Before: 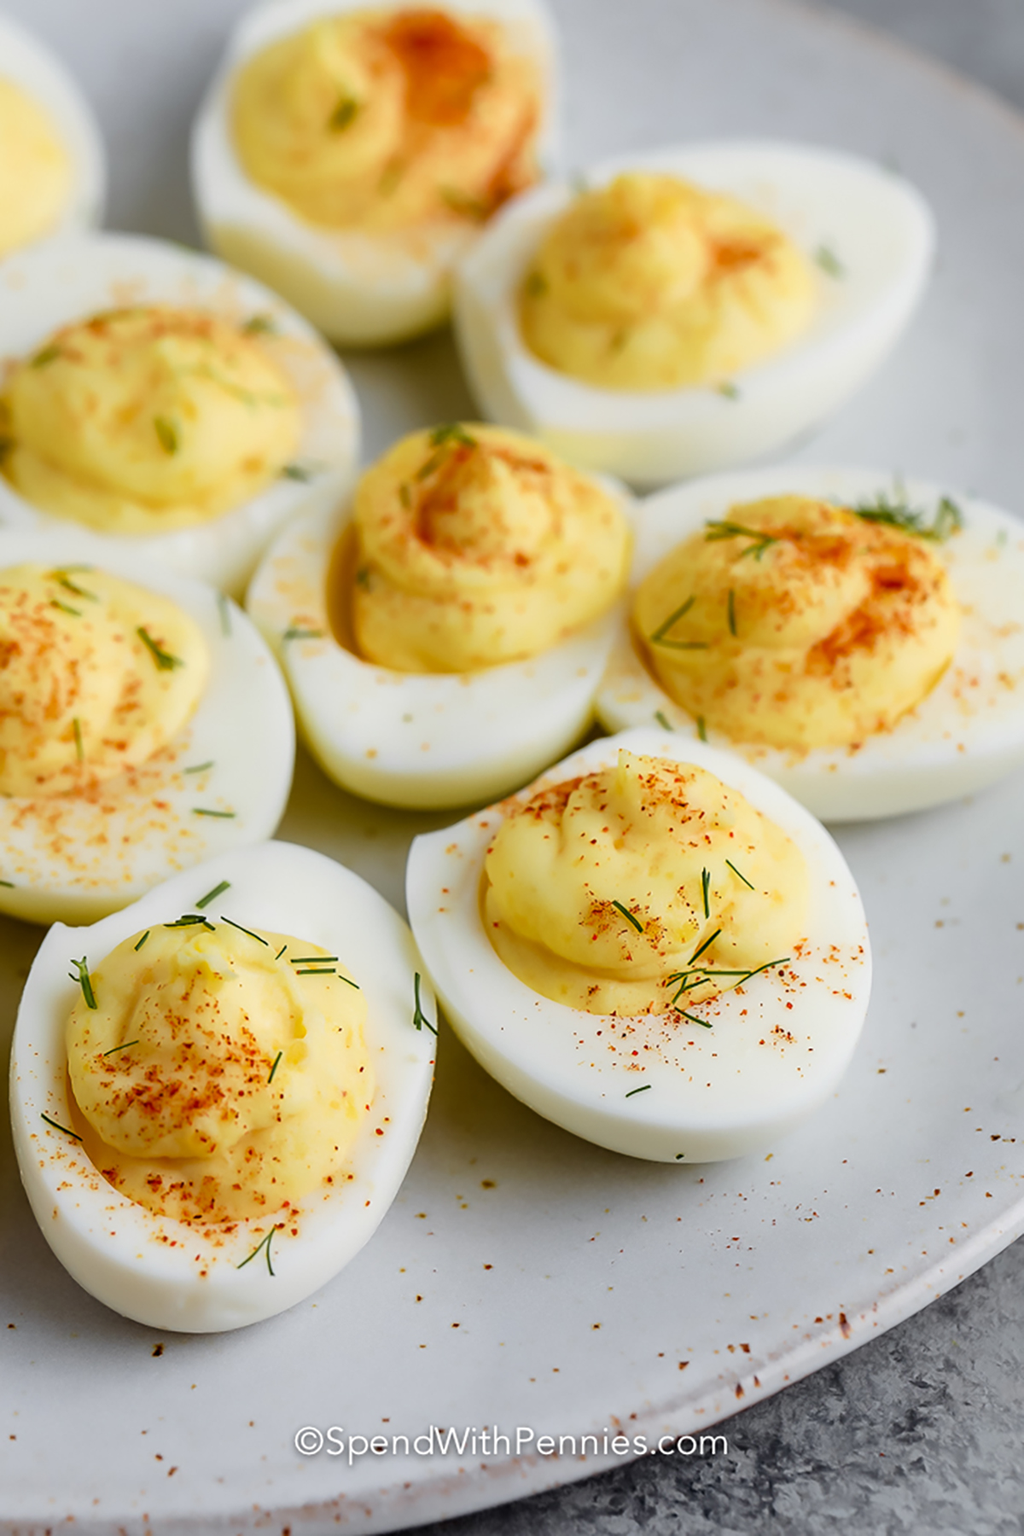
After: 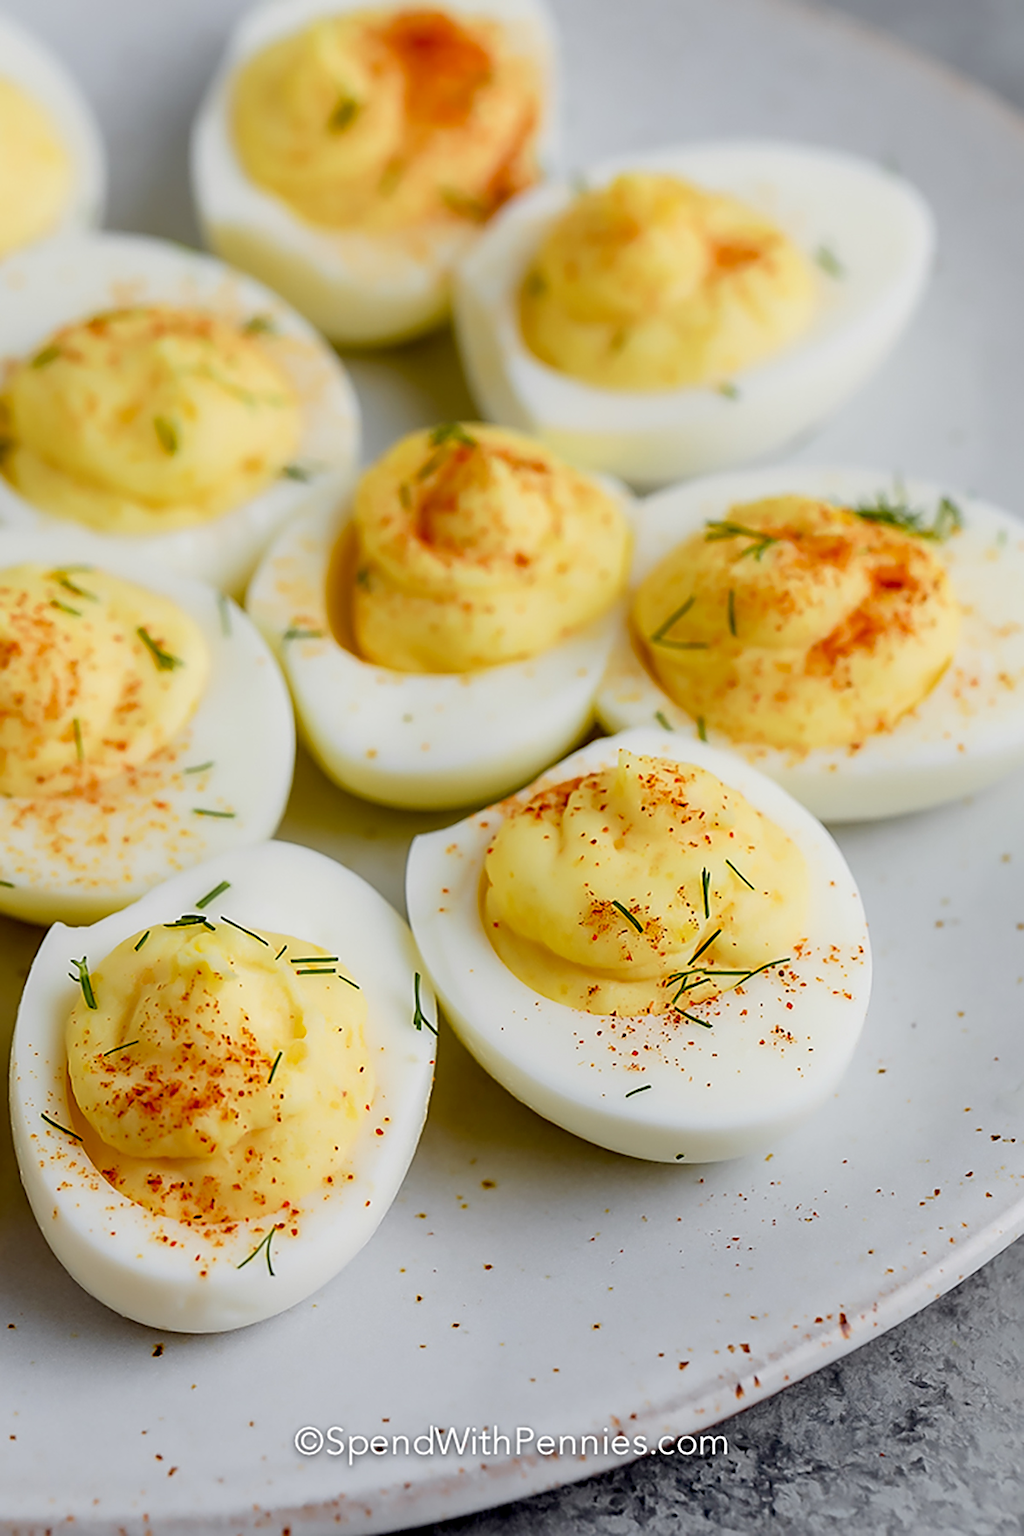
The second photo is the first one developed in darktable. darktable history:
exposure: black level correction 0.009, exposure -0.159 EV, compensate highlight preservation false
color balance rgb: linear chroma grading › global chroma -0.67%, saturation formula JzAzBz (2021)
sharpen: on, module defaults
levels: levels [0, 0.478, 1]
